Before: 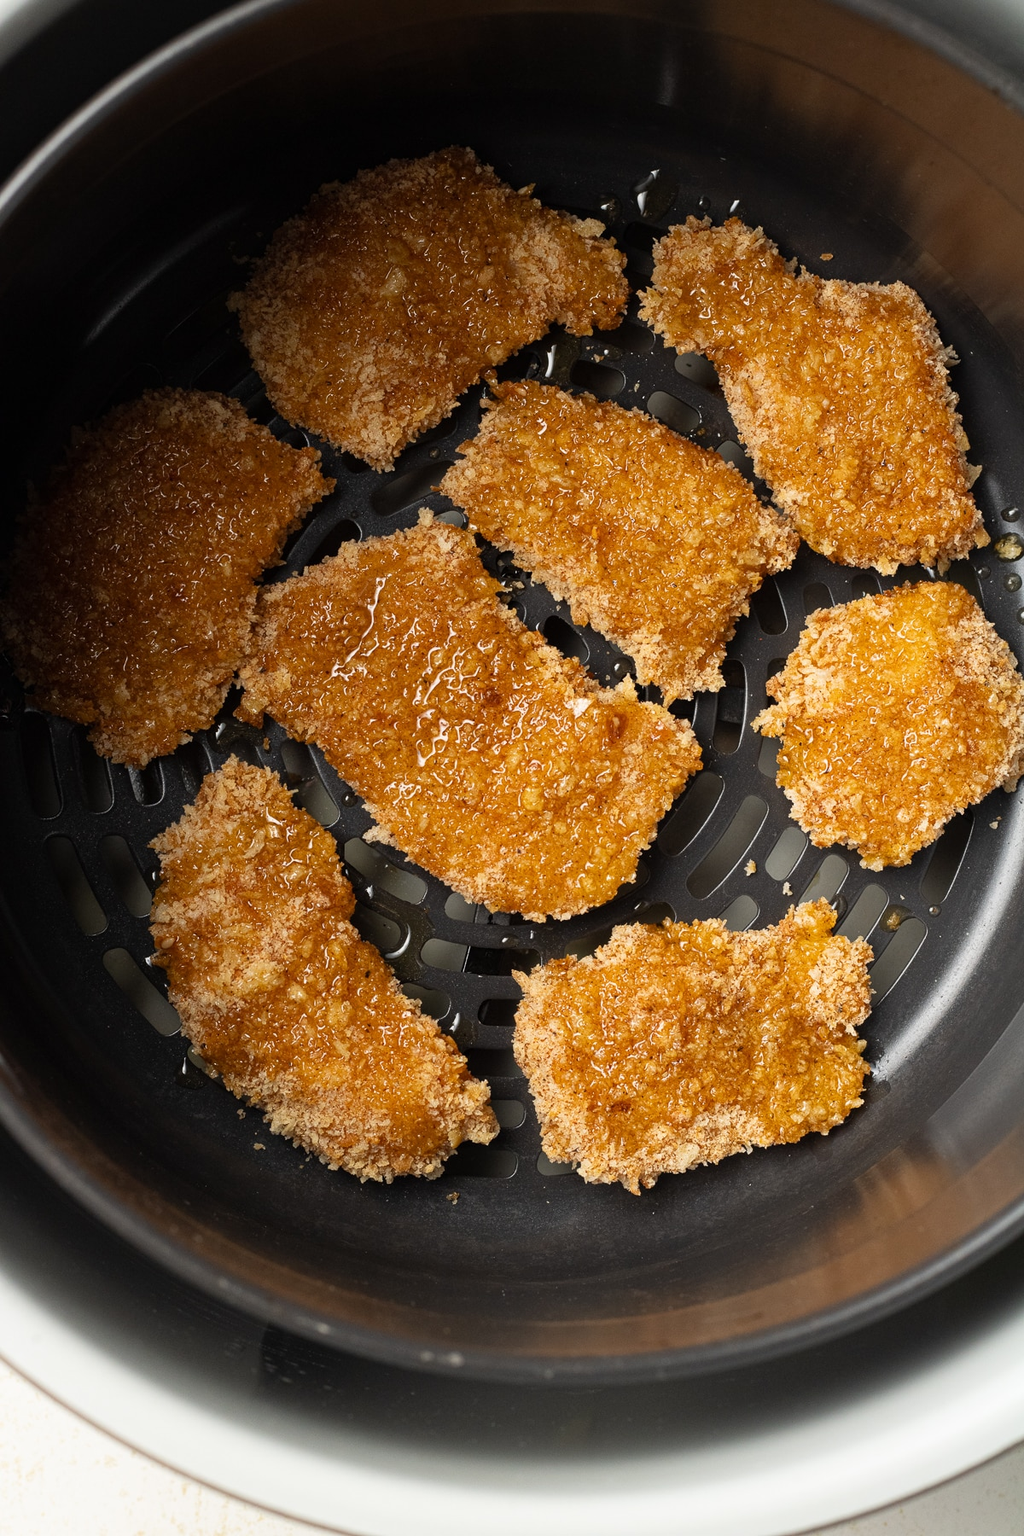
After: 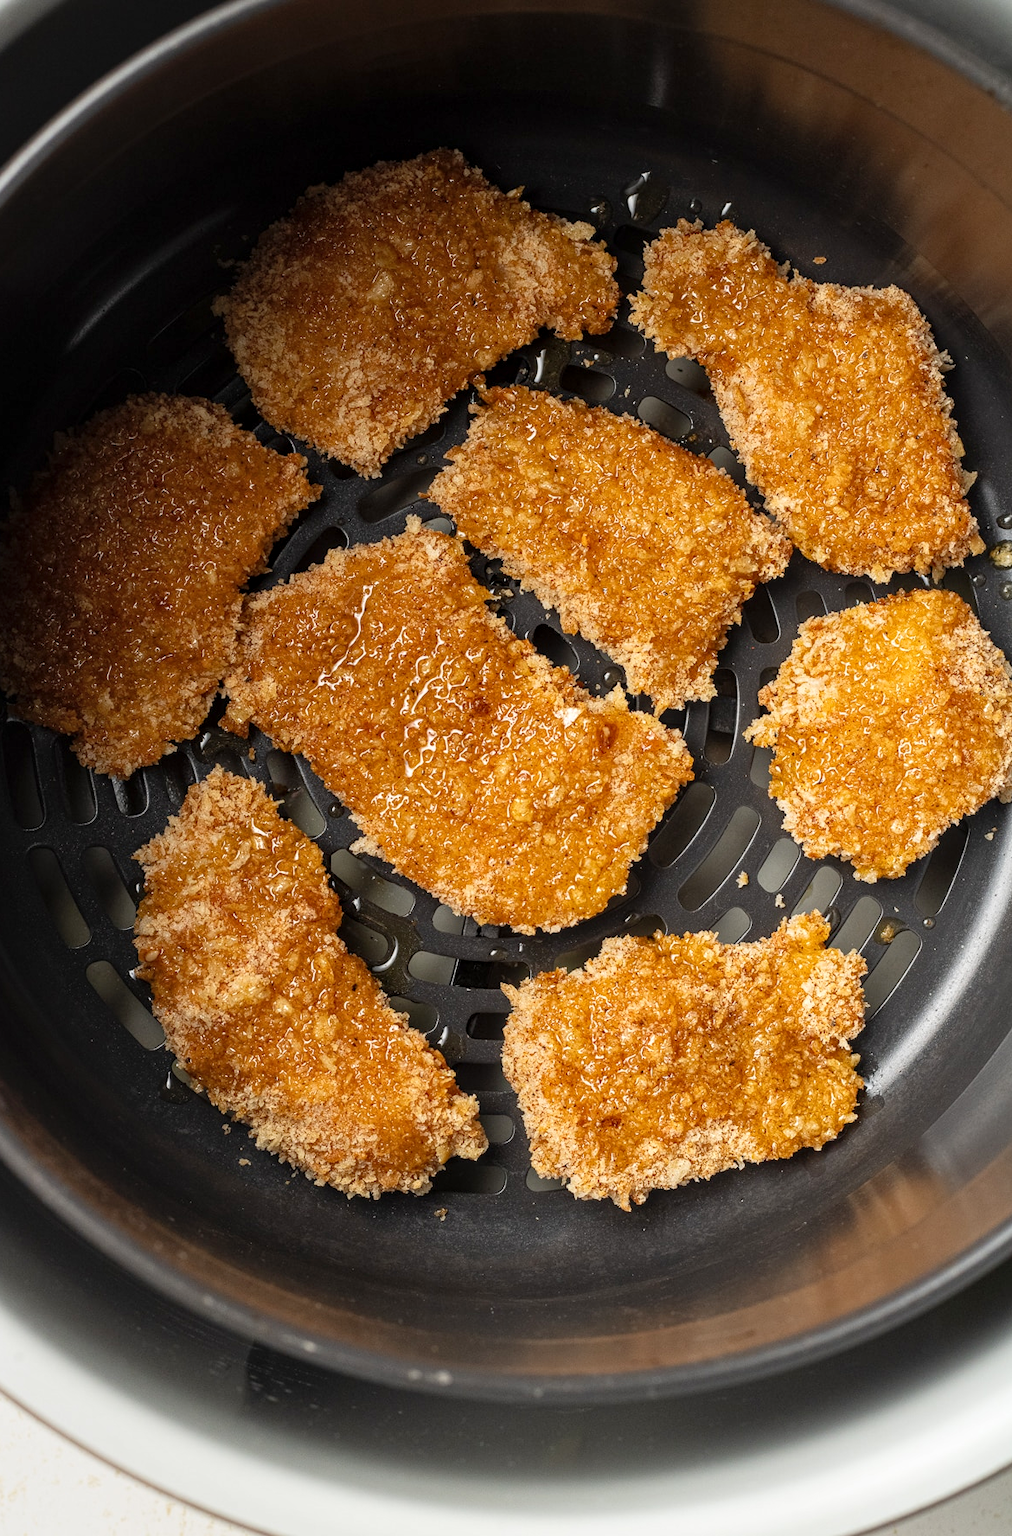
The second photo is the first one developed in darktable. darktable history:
local contrast: on, module defaults
levels: levels [0, 0.478, 1]
crop and rotate: left 1.774%, right 0.633%, bottom 1.28%
